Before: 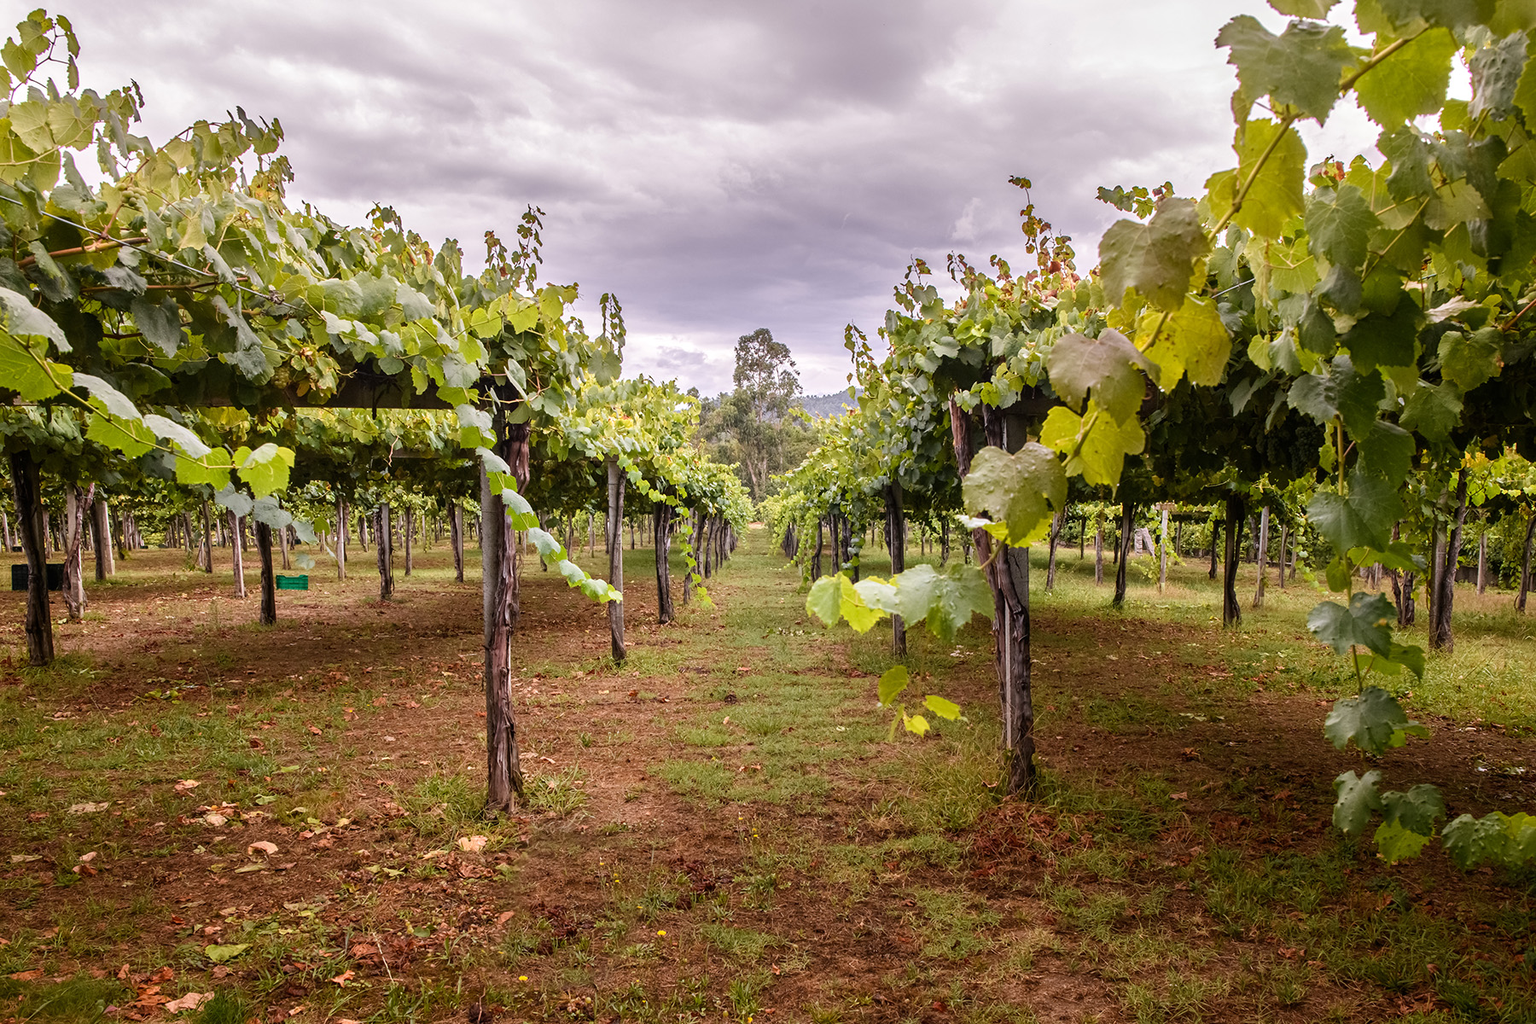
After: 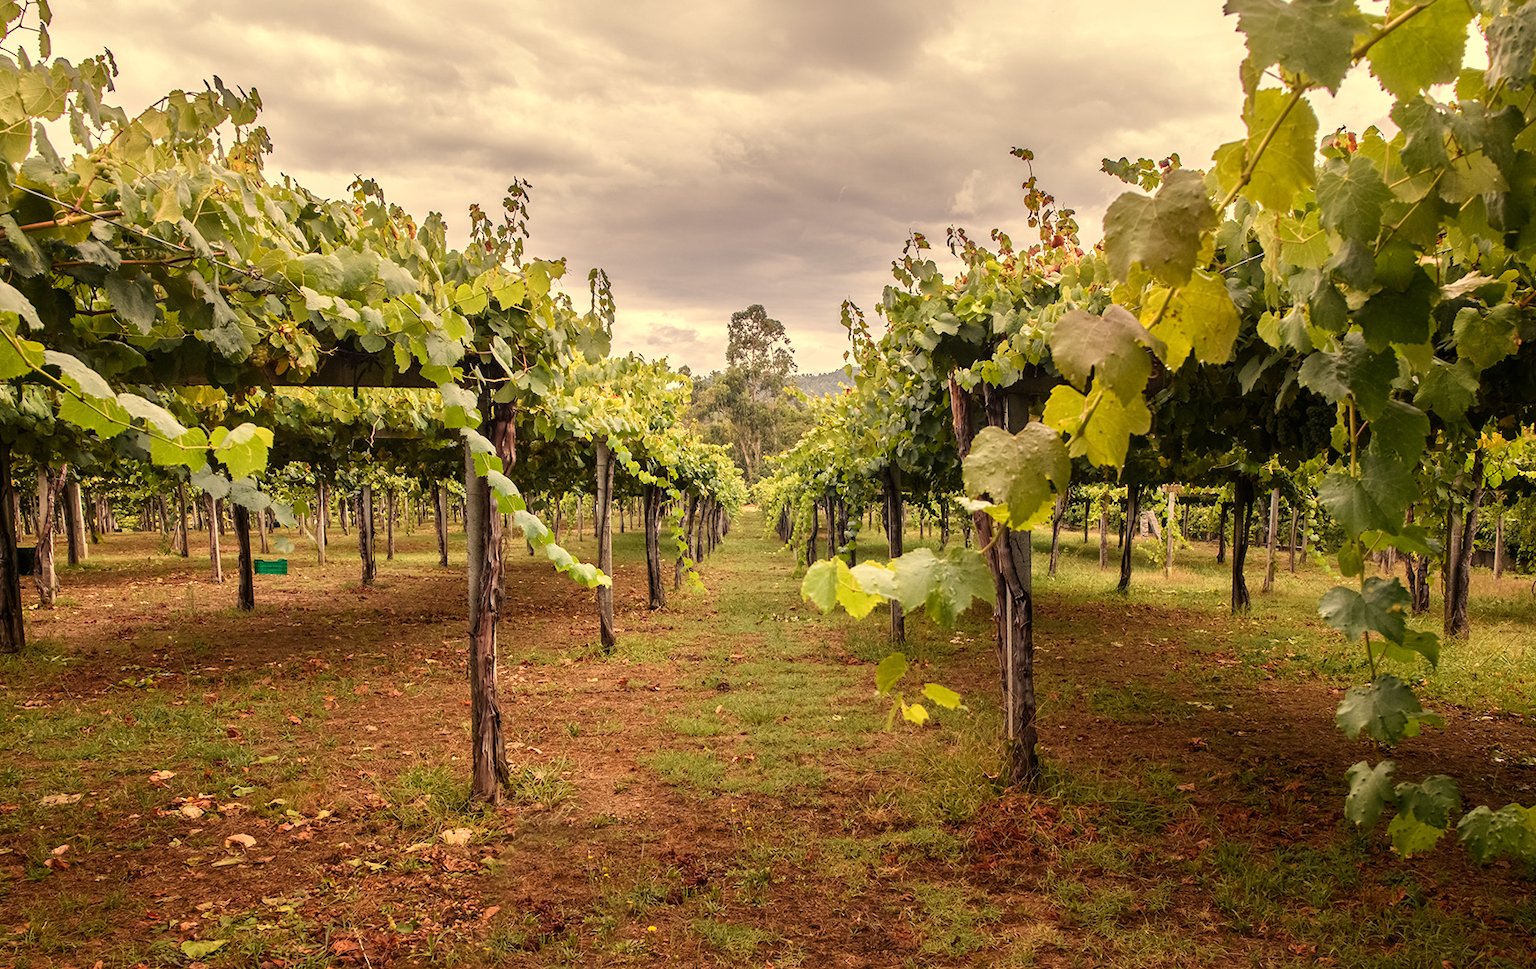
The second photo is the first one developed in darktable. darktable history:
crop: left 1.964%, top 3.251%, right 1.122%, bottom 4.933%
white balance: red 1.08, blue 0.791
color balance: mode lift, gamma, gain (sRGB)
